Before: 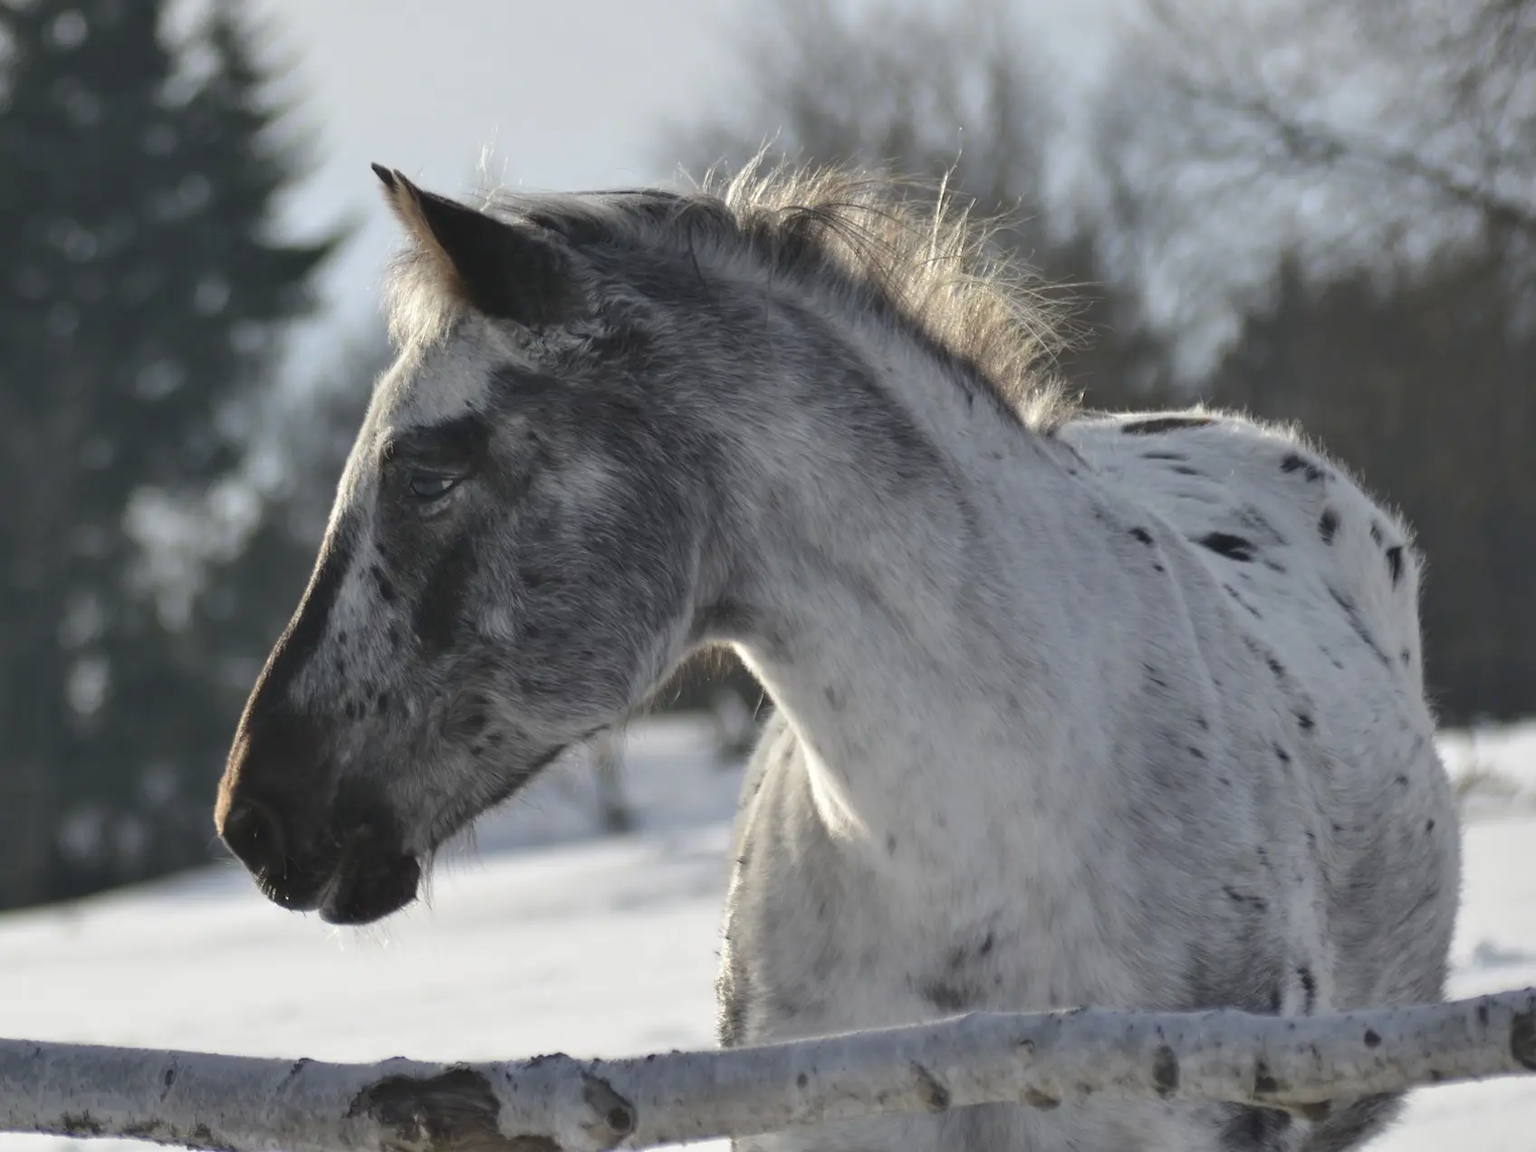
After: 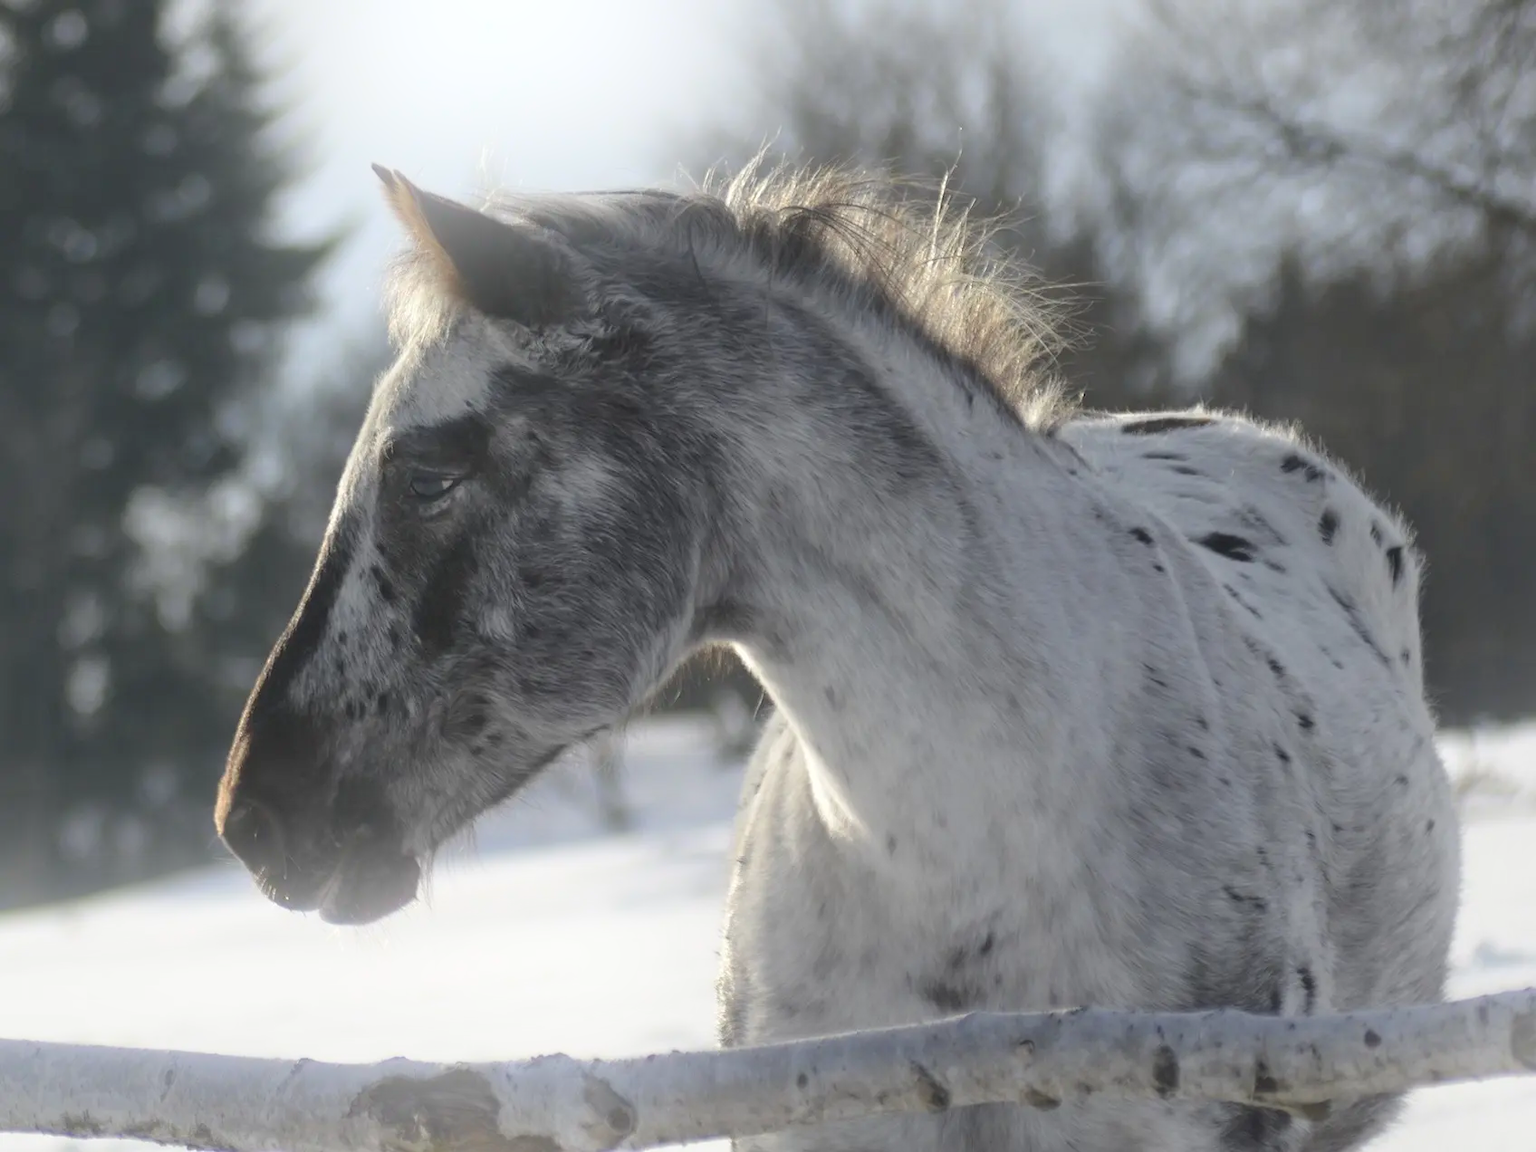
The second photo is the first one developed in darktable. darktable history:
shadows and highlights: shadows 43.06, highlights 6.94
bloom: on, module defaults
